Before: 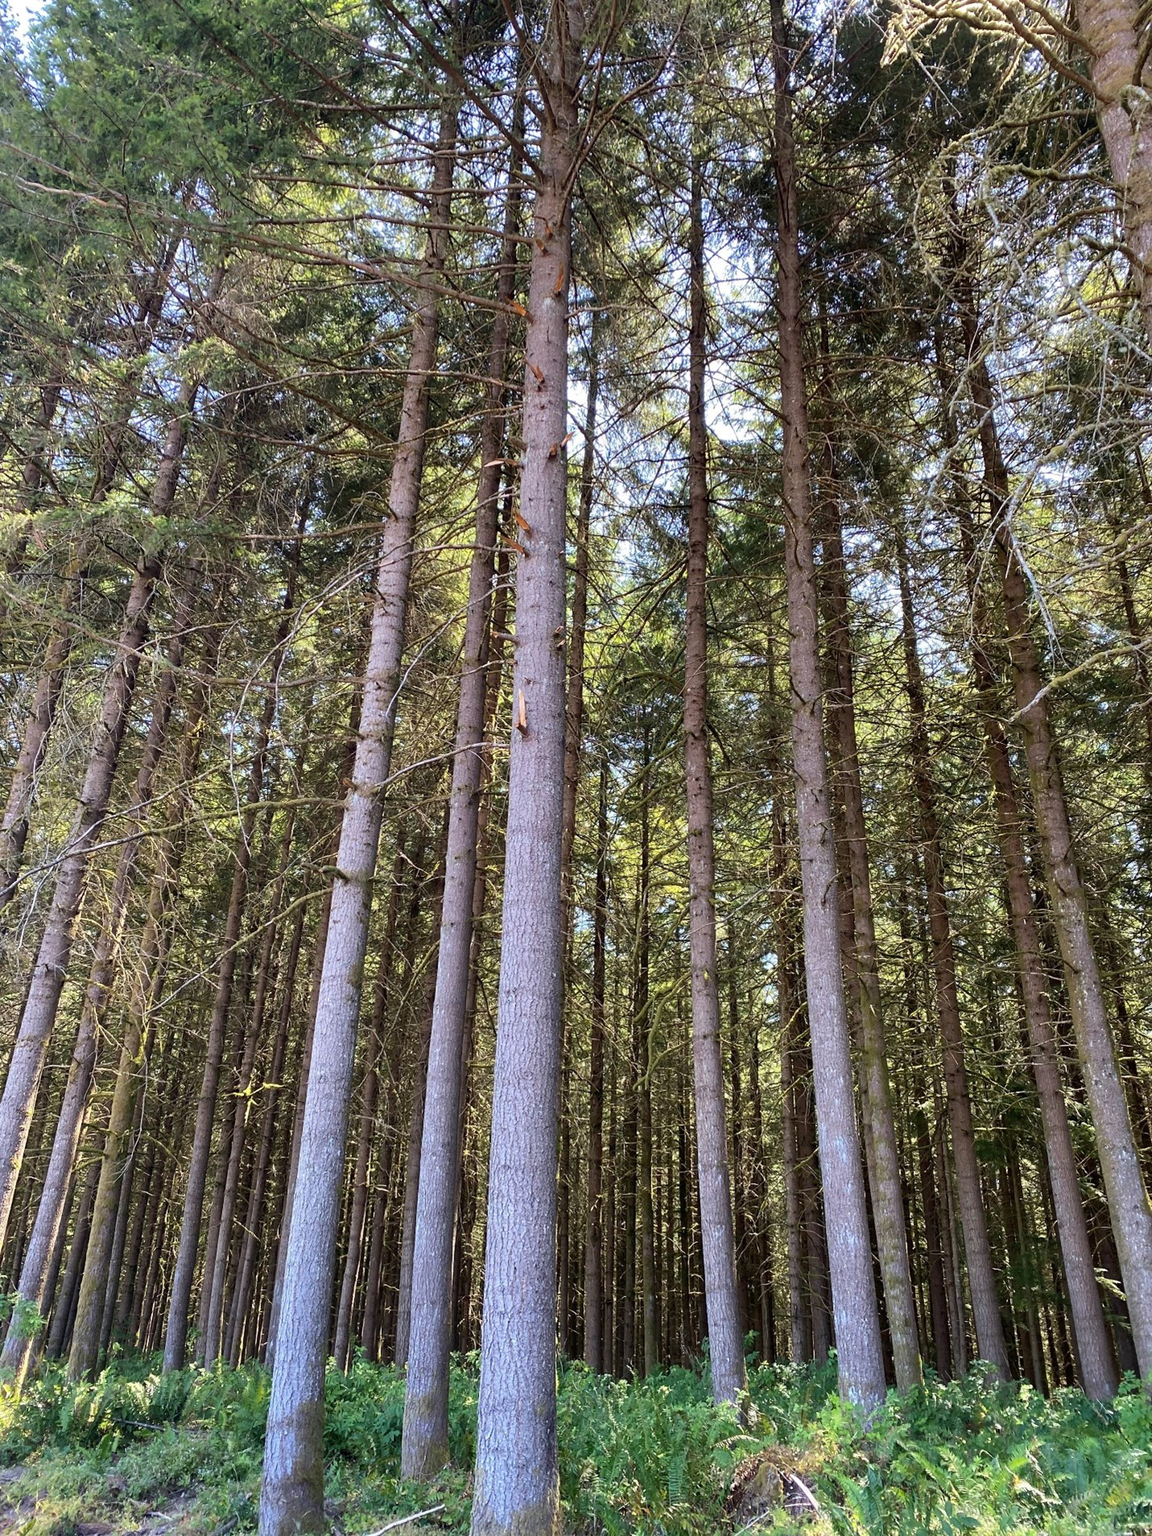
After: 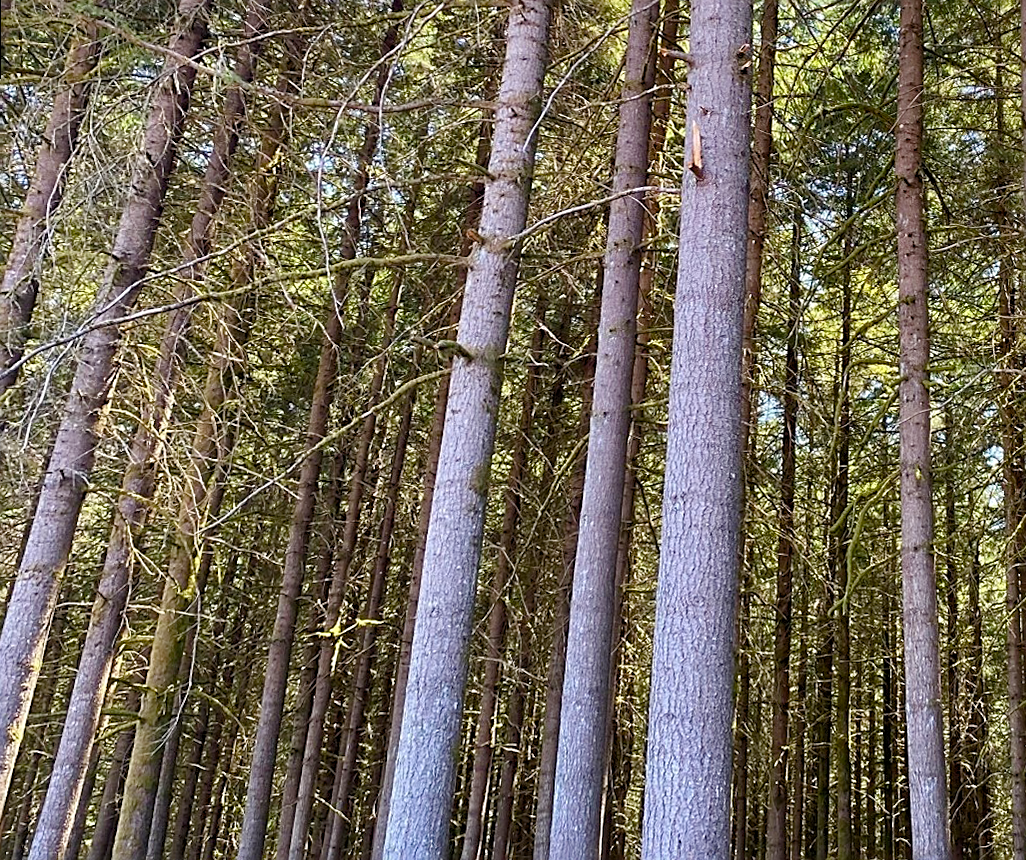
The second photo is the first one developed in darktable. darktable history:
rotate and perspective: rotation 0.679°, lens shift (horizontal) 0.136, crop left 0.009, crop right 0.991, crop top 0.078, crop bottom 0.95
sharpen: on, module defaults
color balance rgb: perceptual saturation grading › global saturation 20%, perceptual saturation grading › highlights -25%, perceptual saturation grading › shadows 50%
crop: top 36.498%, right 27.964%, bottom 14.995%
shadows and highlights: shadows 20.91, highlights -82.73, soften with gaussian
